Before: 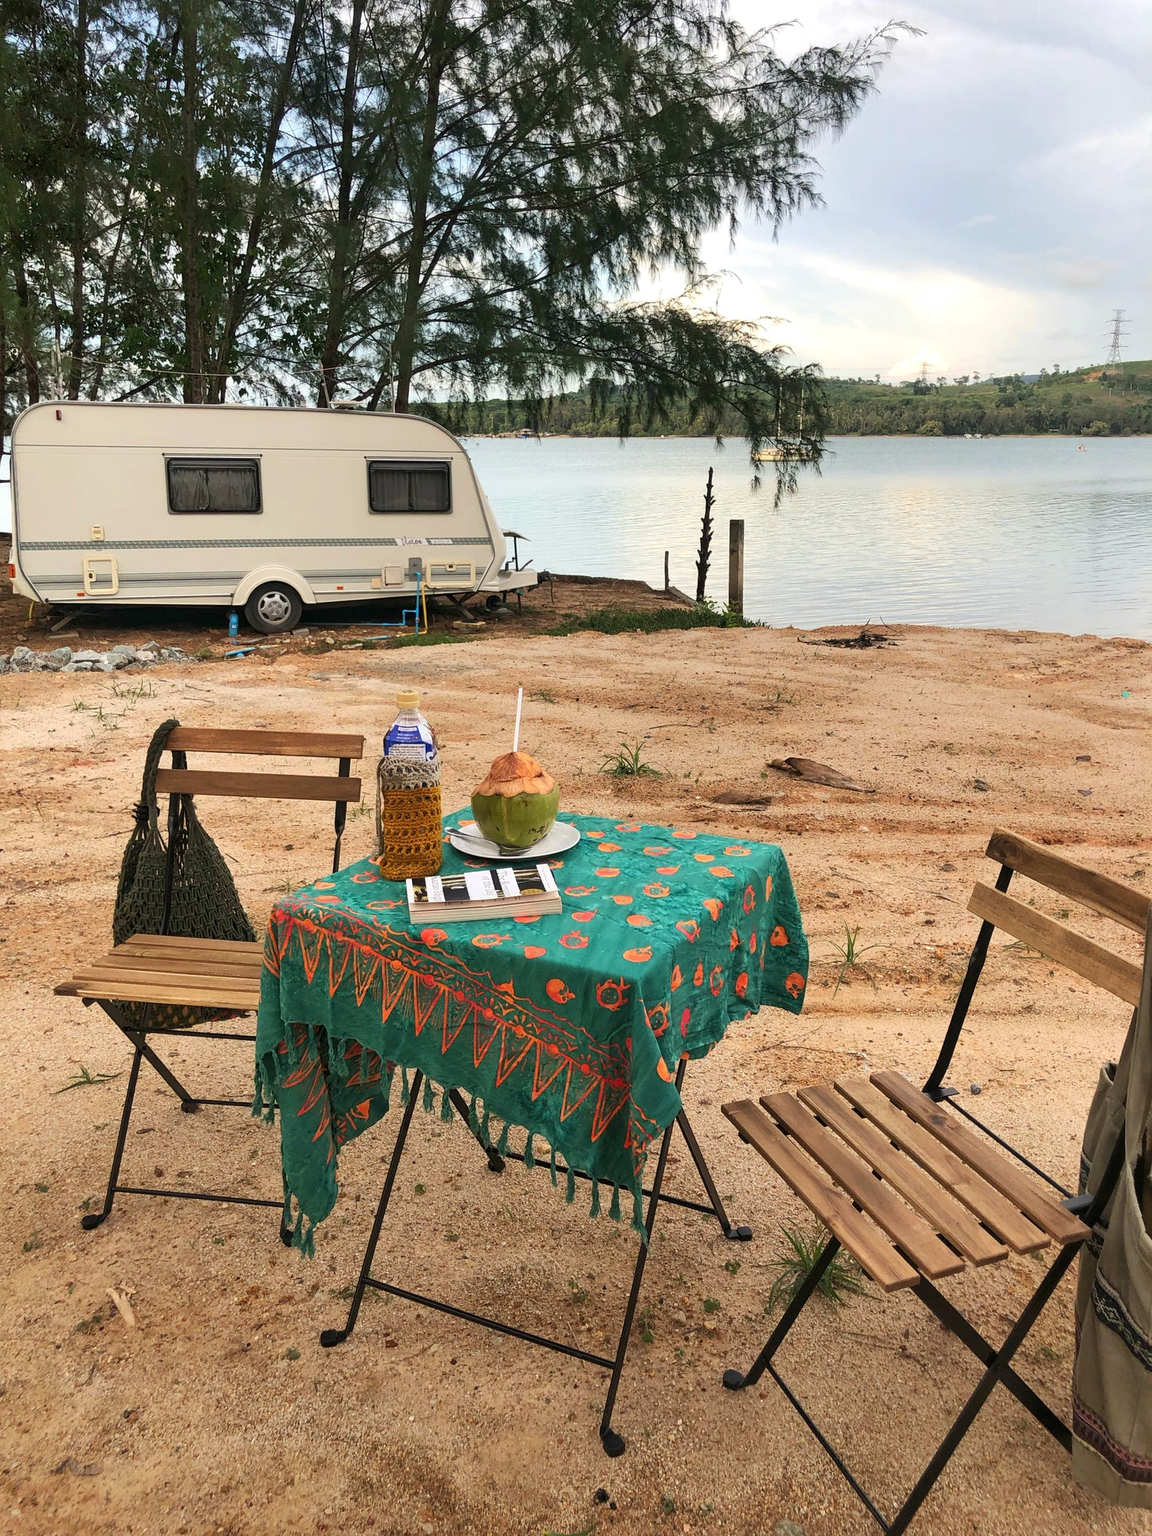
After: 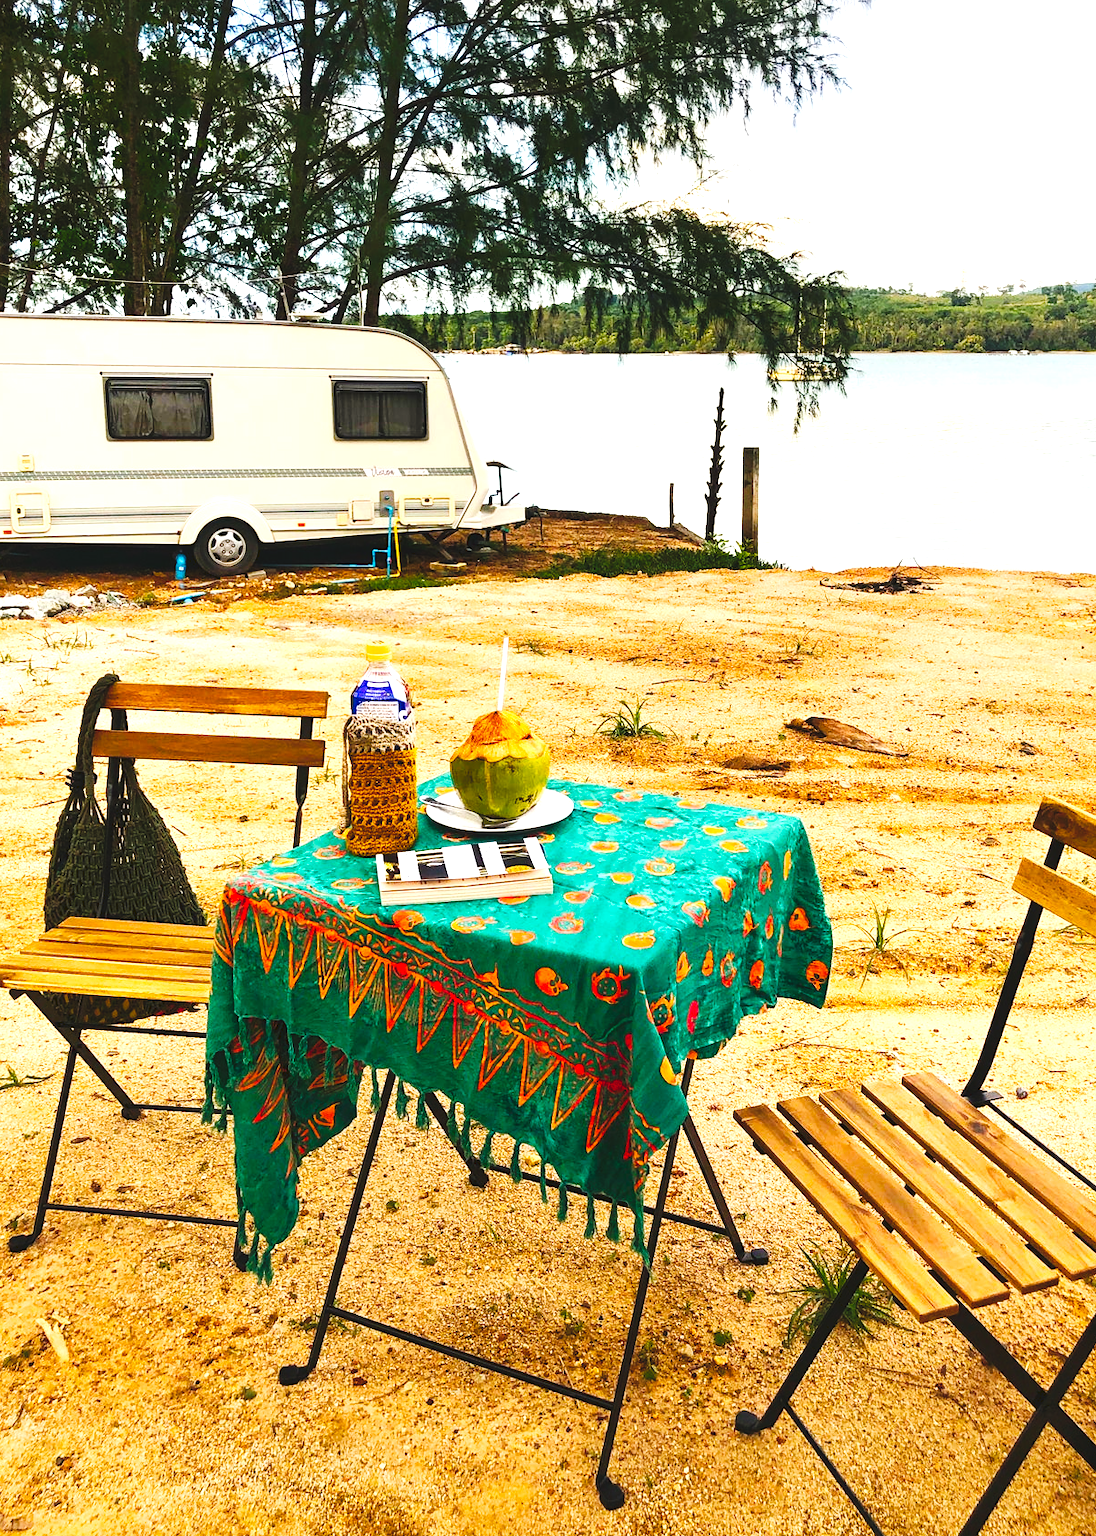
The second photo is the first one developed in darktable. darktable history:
exposure: black level correction 0, exposure 0.5 EV, compensate highlight preservation false
crop: left 6.446%, top 8.188%, right 9.538%, bottom 3.548%
tone equalizer: on, module defaults
tone curve: curves: ch0 [(0, 0) (0.003, 0.072) (0.011, 0.077) (0.025, 0.082) (0.044, 0.094) (0.069, 0.106) (0.1, 0.125) (0.136, 0.145) (0.177, 0.173) (0.224, 0.216) (0.277, 0.281) (0.335, 0.356) (0.399, 0.436) (0.468, 0.53) (0.543, 0.629) (0.623, 0.724) (0.709, 0.808) (0.801, 0.88) (0.898, 0.941) (1, 1)], preserve colors none
color balance rgb: linear chroma grading › global chroma 9%, perceptual saturation grading › global saturation 36%, perceptual saturation grading › shadows 35%, perceptual brilliance grading › global brilliance 15%, perceptual brilliance grading › shadows -35%, global vibrance 15%
